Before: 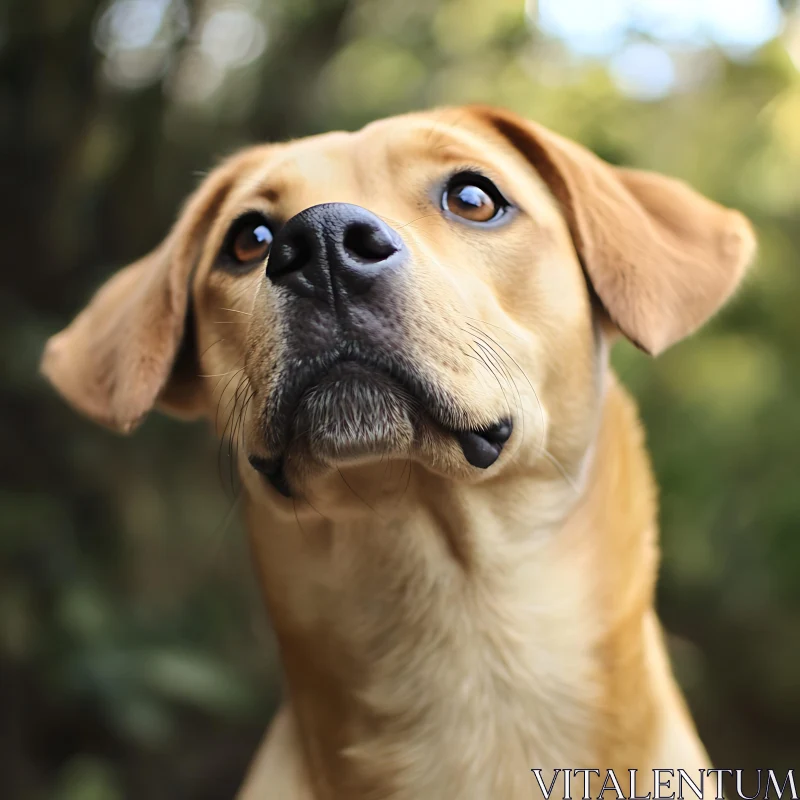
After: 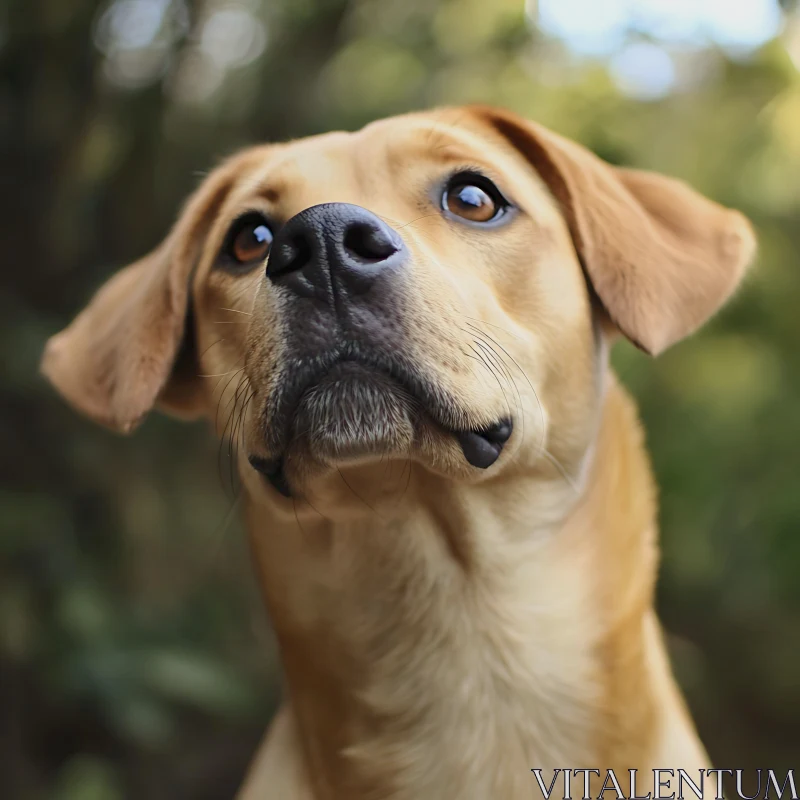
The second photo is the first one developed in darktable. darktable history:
tone equalizer: -8 EV 0.258 EV, -7 EV 0.452 EV, -6 EV 0.379 EV, -5 EV 0.22 EV, -3 EV -0.275 EV, -2 EV -0.44 EV, -1 EV -0.42 EV, +0 EV -0.25 EV, mask exposure compensation -0.493 EV
